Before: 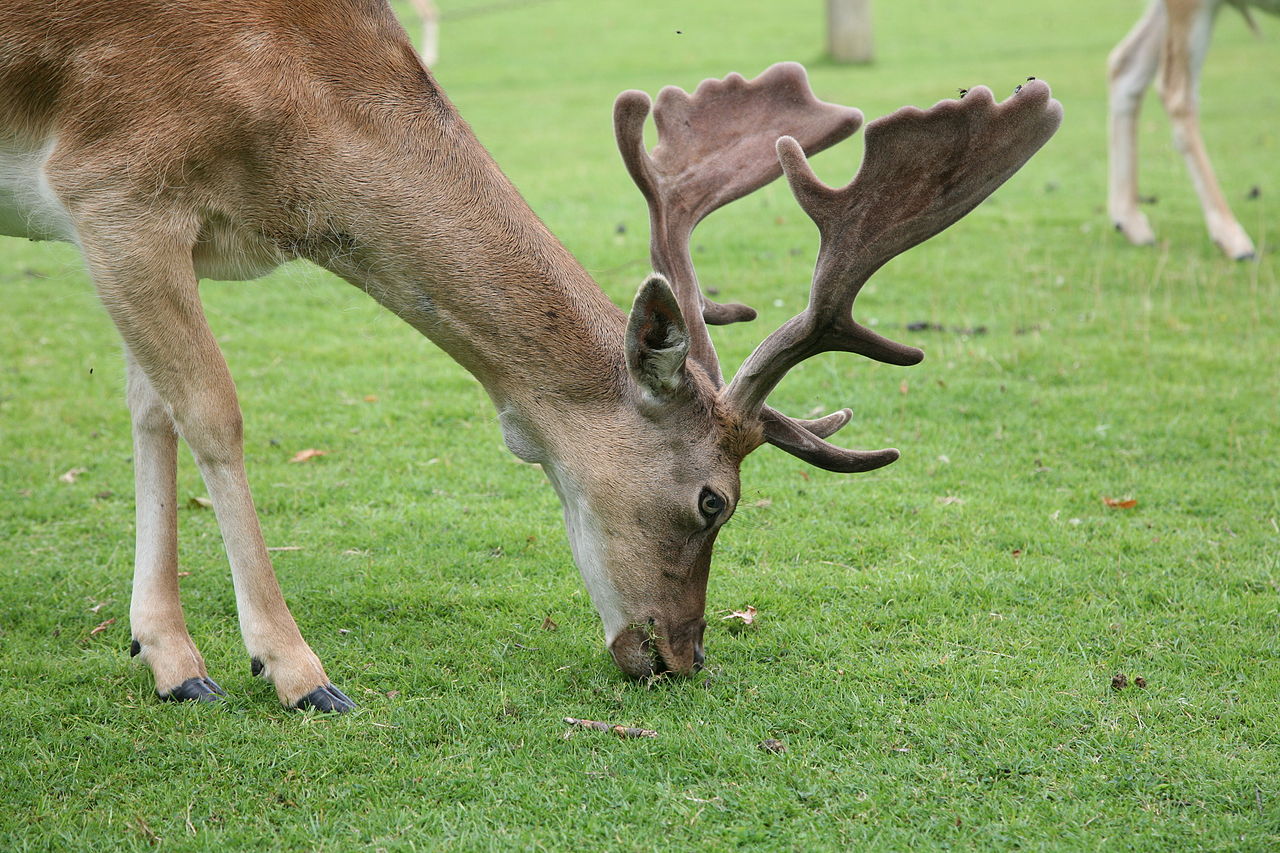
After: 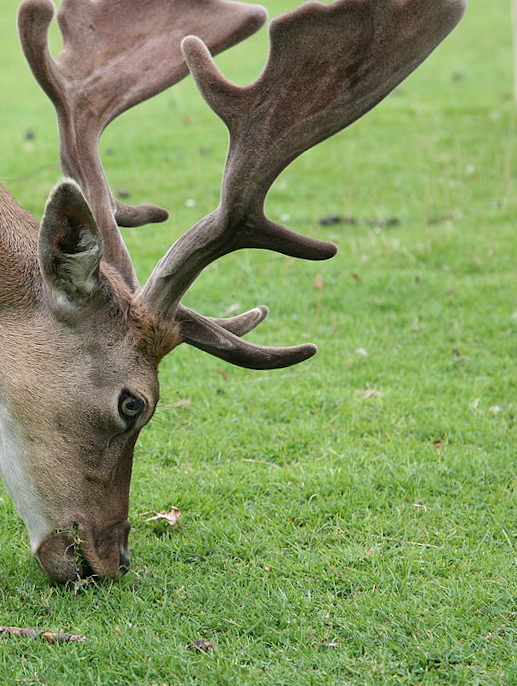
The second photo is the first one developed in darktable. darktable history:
crop: left 45.721%, top 13.393%, right 14.118%, bottom 10.01%
rotate and perspective: rotation -2.29°, automatic cropping off
